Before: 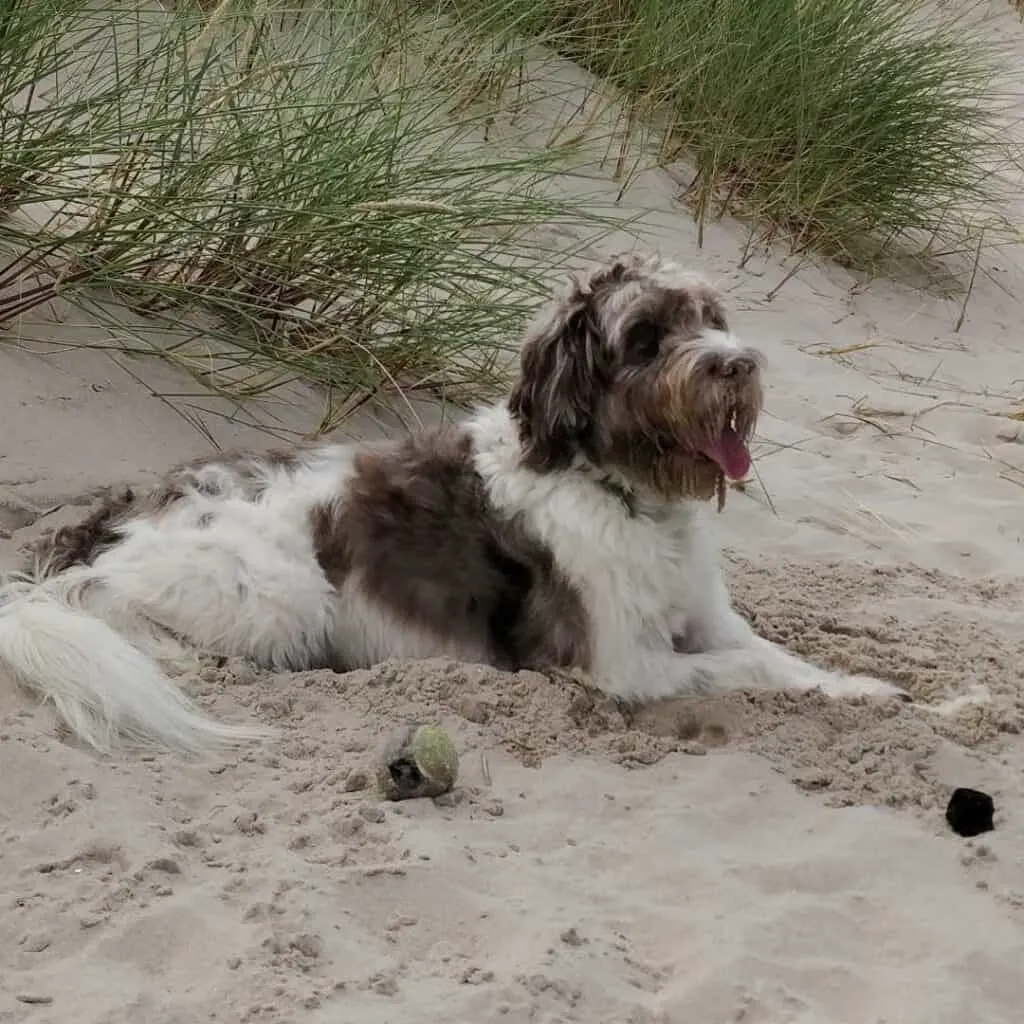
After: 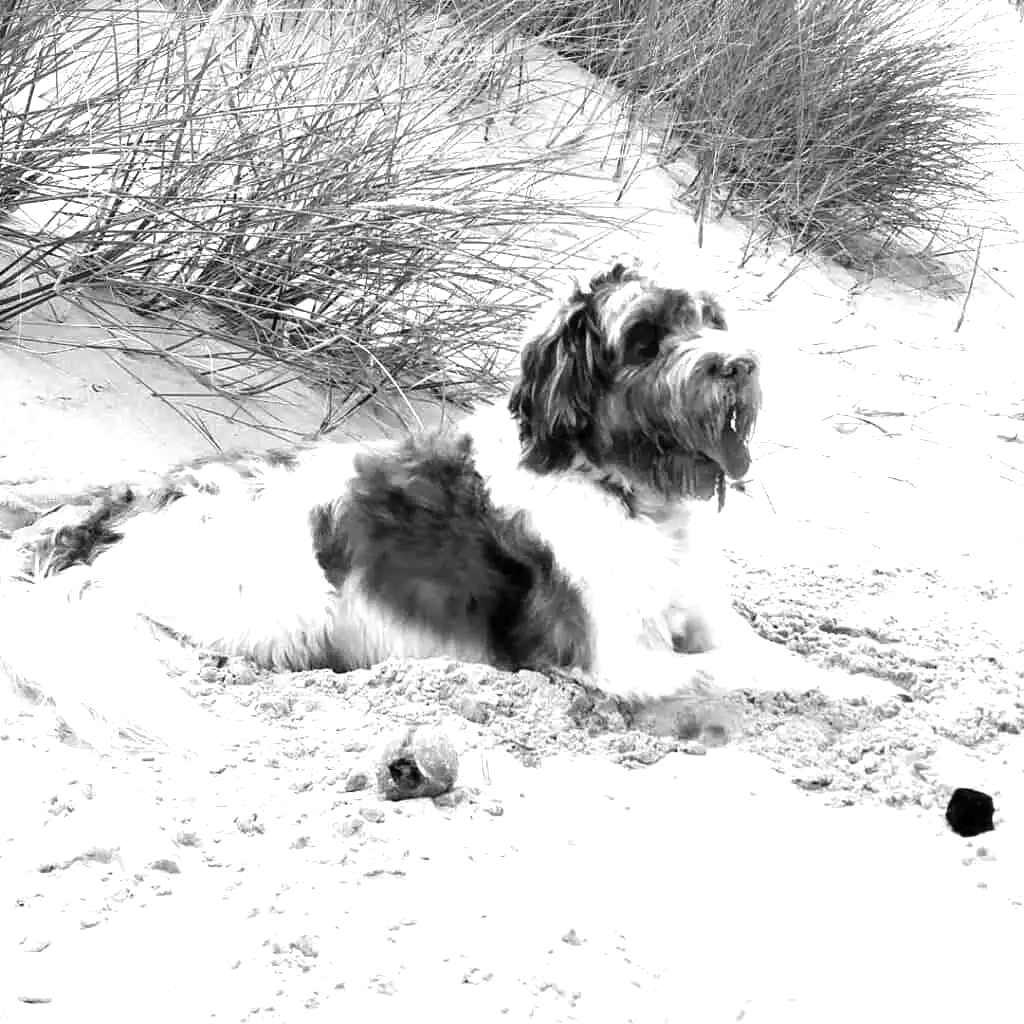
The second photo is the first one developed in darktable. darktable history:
monochrome: a 30.25, b 92.03
levels: levels [0, 0.281, 0.562]
white balance: red 0.974, blue 1.044
